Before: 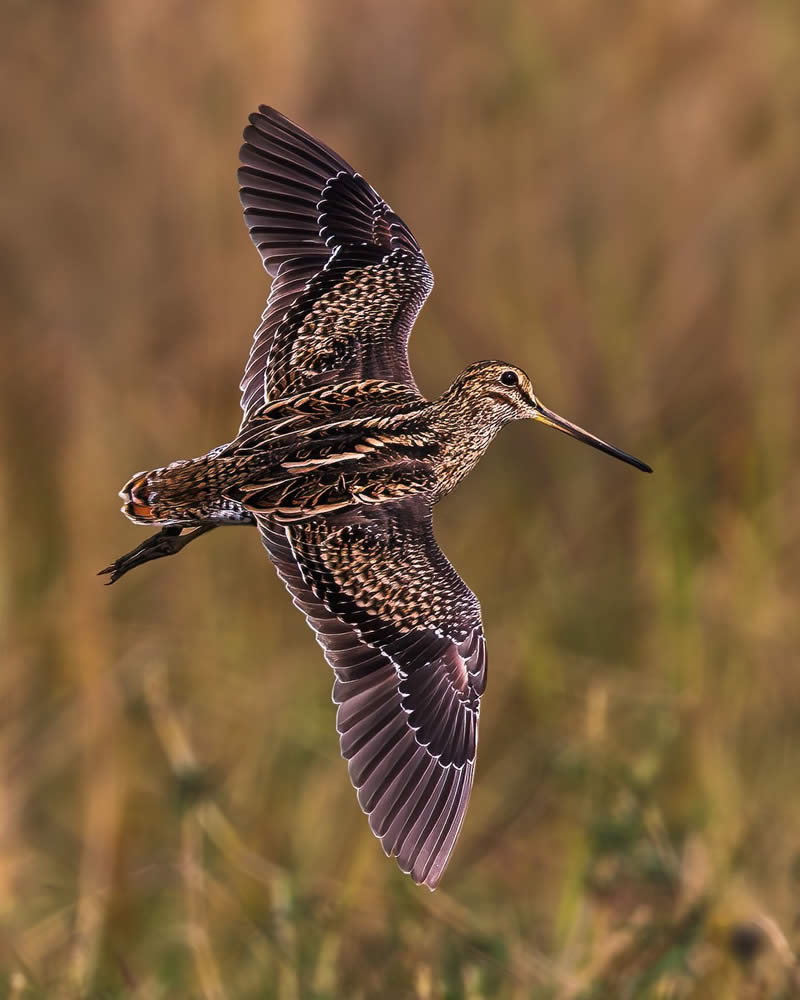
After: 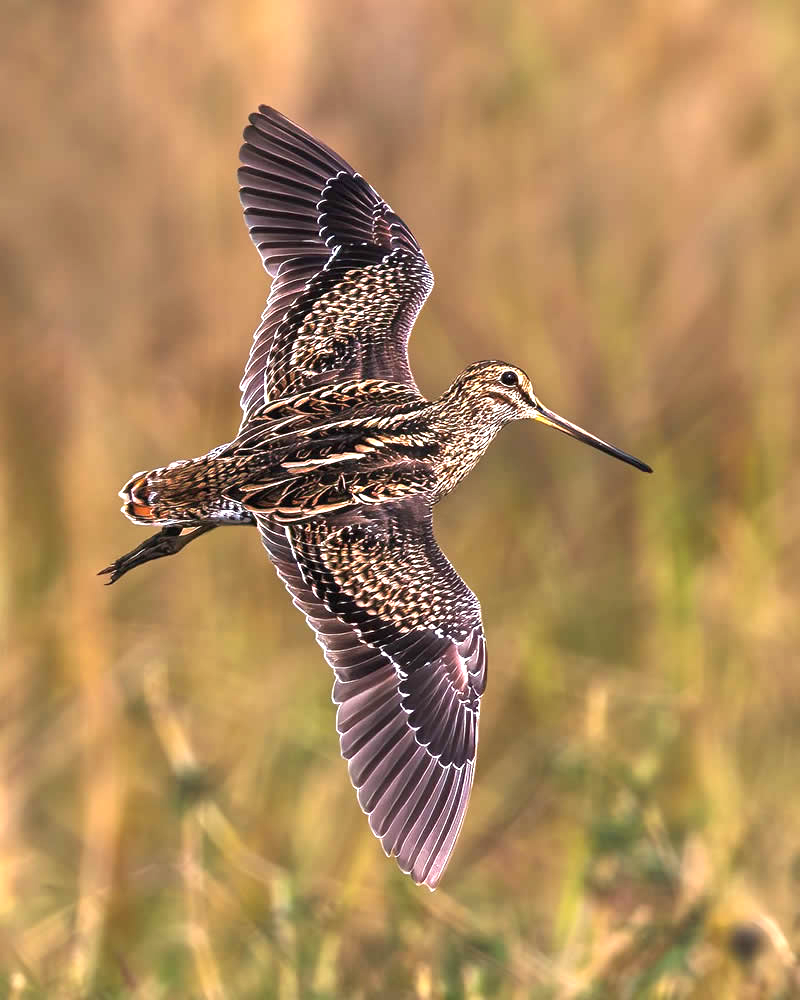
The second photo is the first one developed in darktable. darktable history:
white balance: red 0.978, blue 0.999
exposure: black level correction 0, exposure 1.2 EV, compensate exposure bias true, compensate highlight preservation false
